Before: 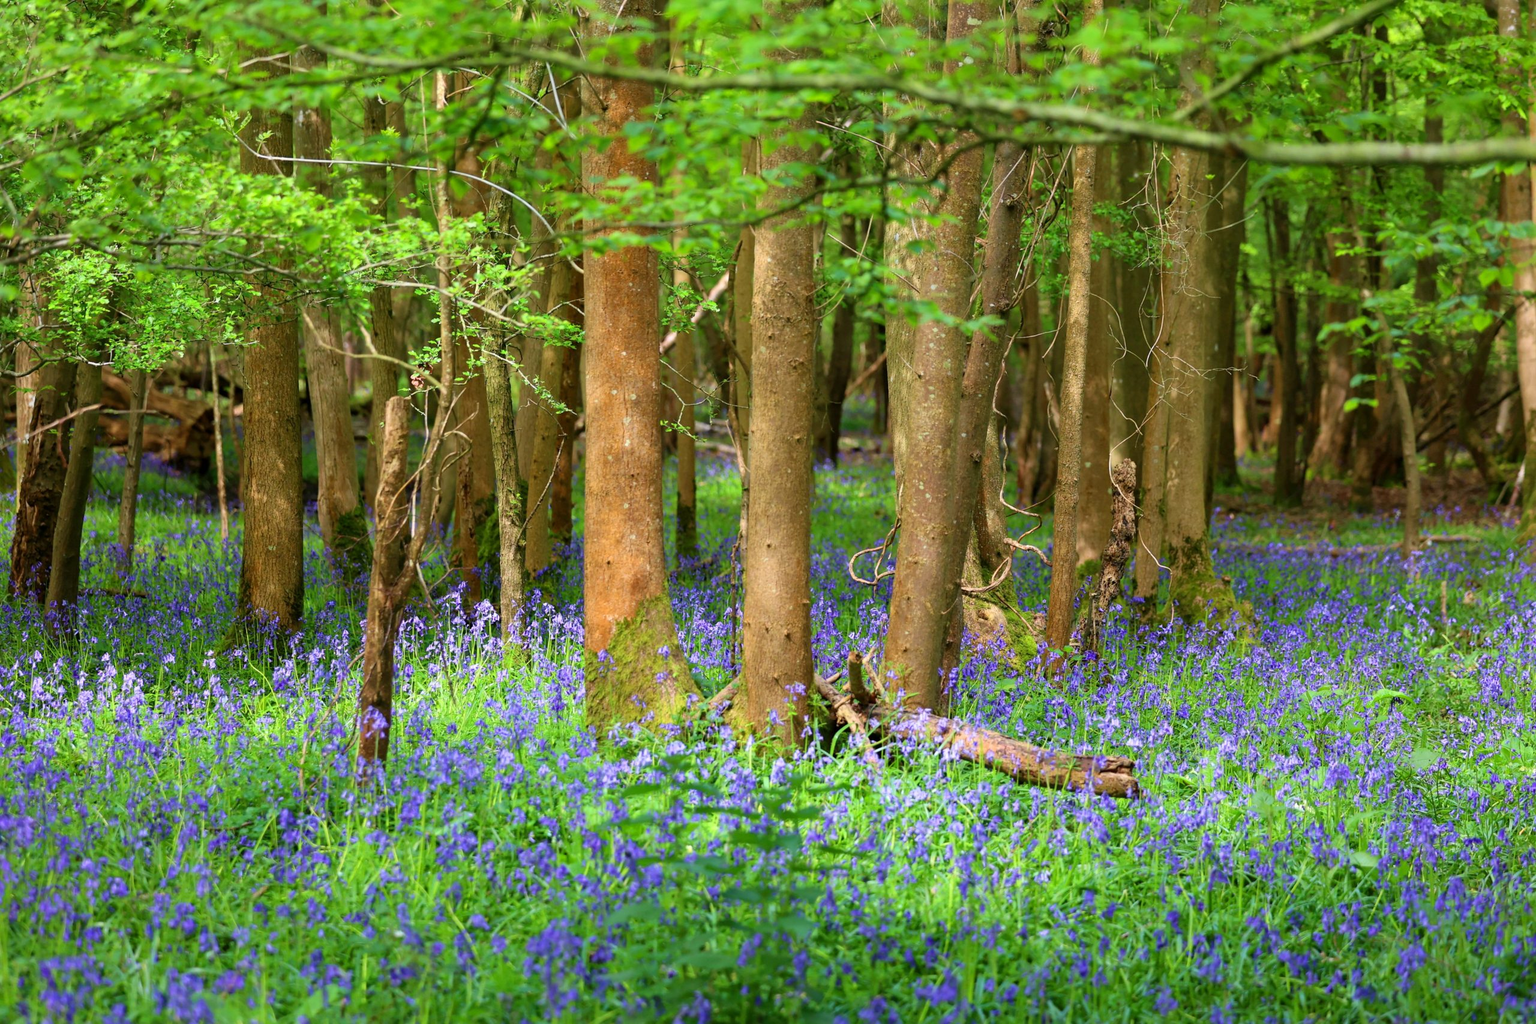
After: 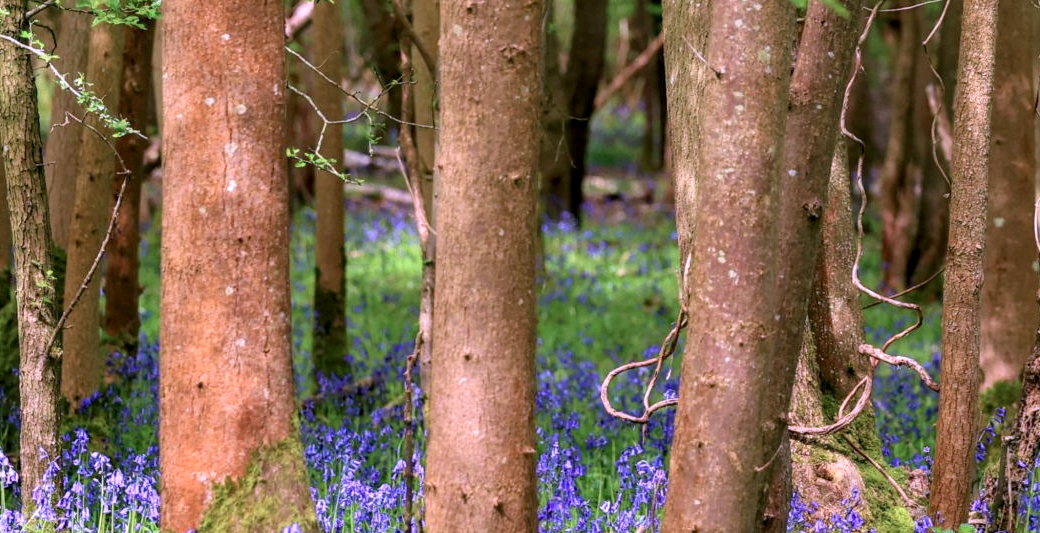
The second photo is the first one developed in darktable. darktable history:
crop: left 31.807%, top 32.411%, right 27.54%, bottom 36.293%
color correction: highlights a* 15.09, highlights b* -25.56
local contrast: detail 130%
